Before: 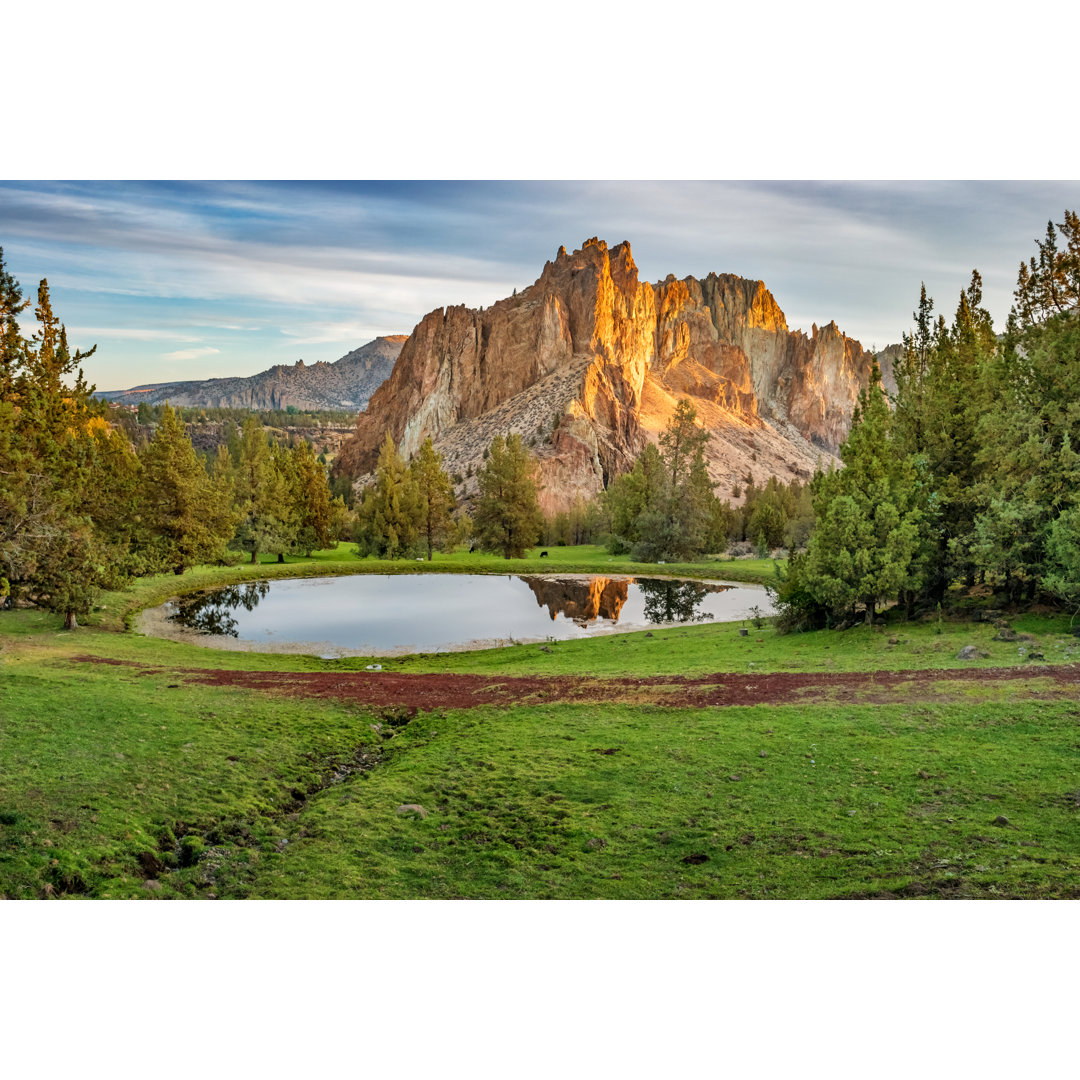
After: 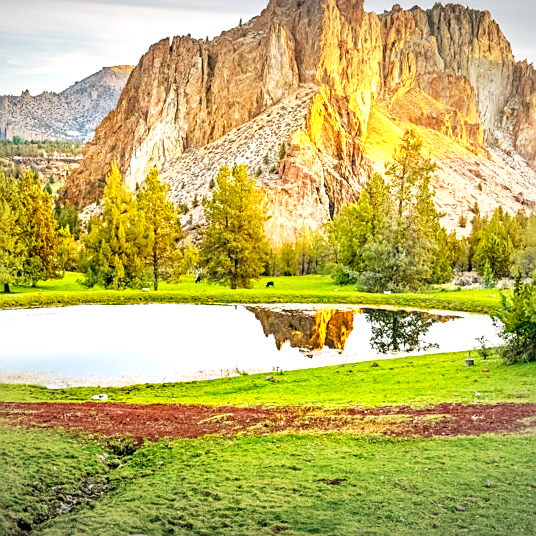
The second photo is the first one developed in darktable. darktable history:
vignetting: fall-off radius 99.34%, width/height ratio 1.342
local contrast: on, module defaults
base curve: curves: ch0 [(0, 0) (0.204, 0.334) (0.55, 0.733) (1, 1)], preserve colors none
crop: left 25.455%, top 25.089%, right 24.858%, bottom 25.199%
sharpen: on, module defaults
exposure: black level correction 0, exposure 1.2 EV, compensate highlight preservation false
color balance rgb: shadows lift › chroma 2.02%, shadows lift › hue 136.65°, highlights gain › chroma 0.264%, highlights gain › hue 332.95°, white fulcrum 1 EV, perceptual saturation grading › global saturation 31.043%, global vibrance 20%
